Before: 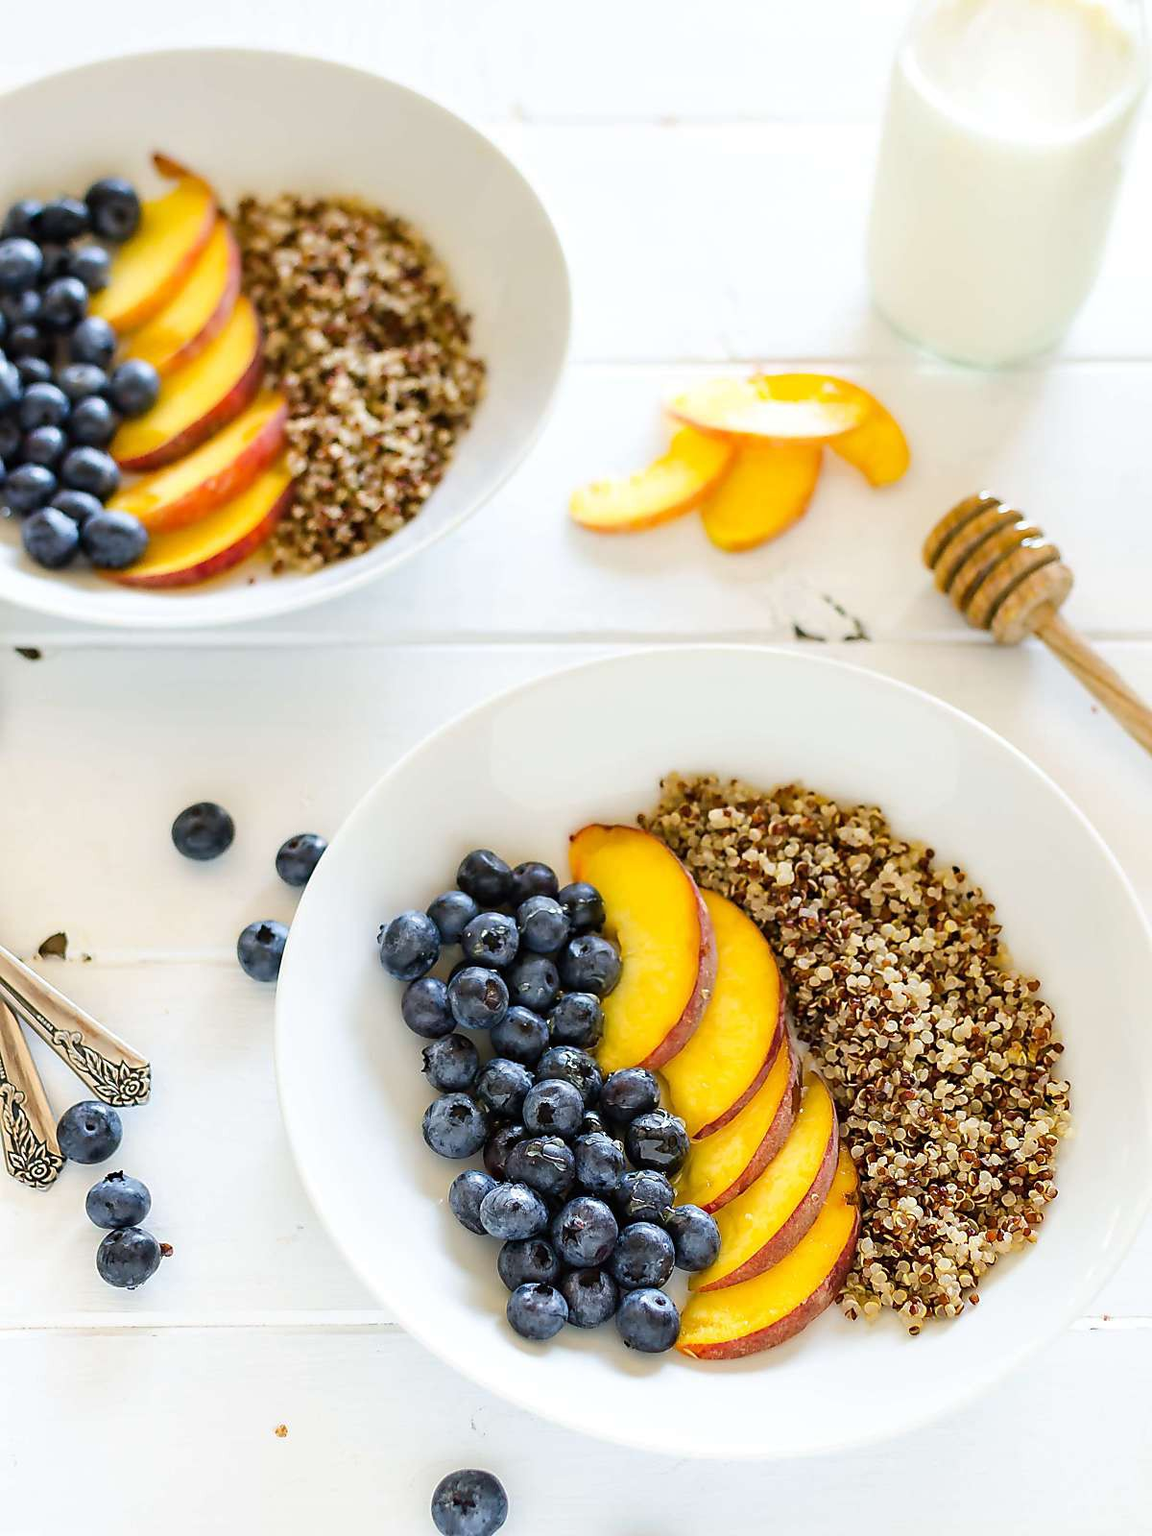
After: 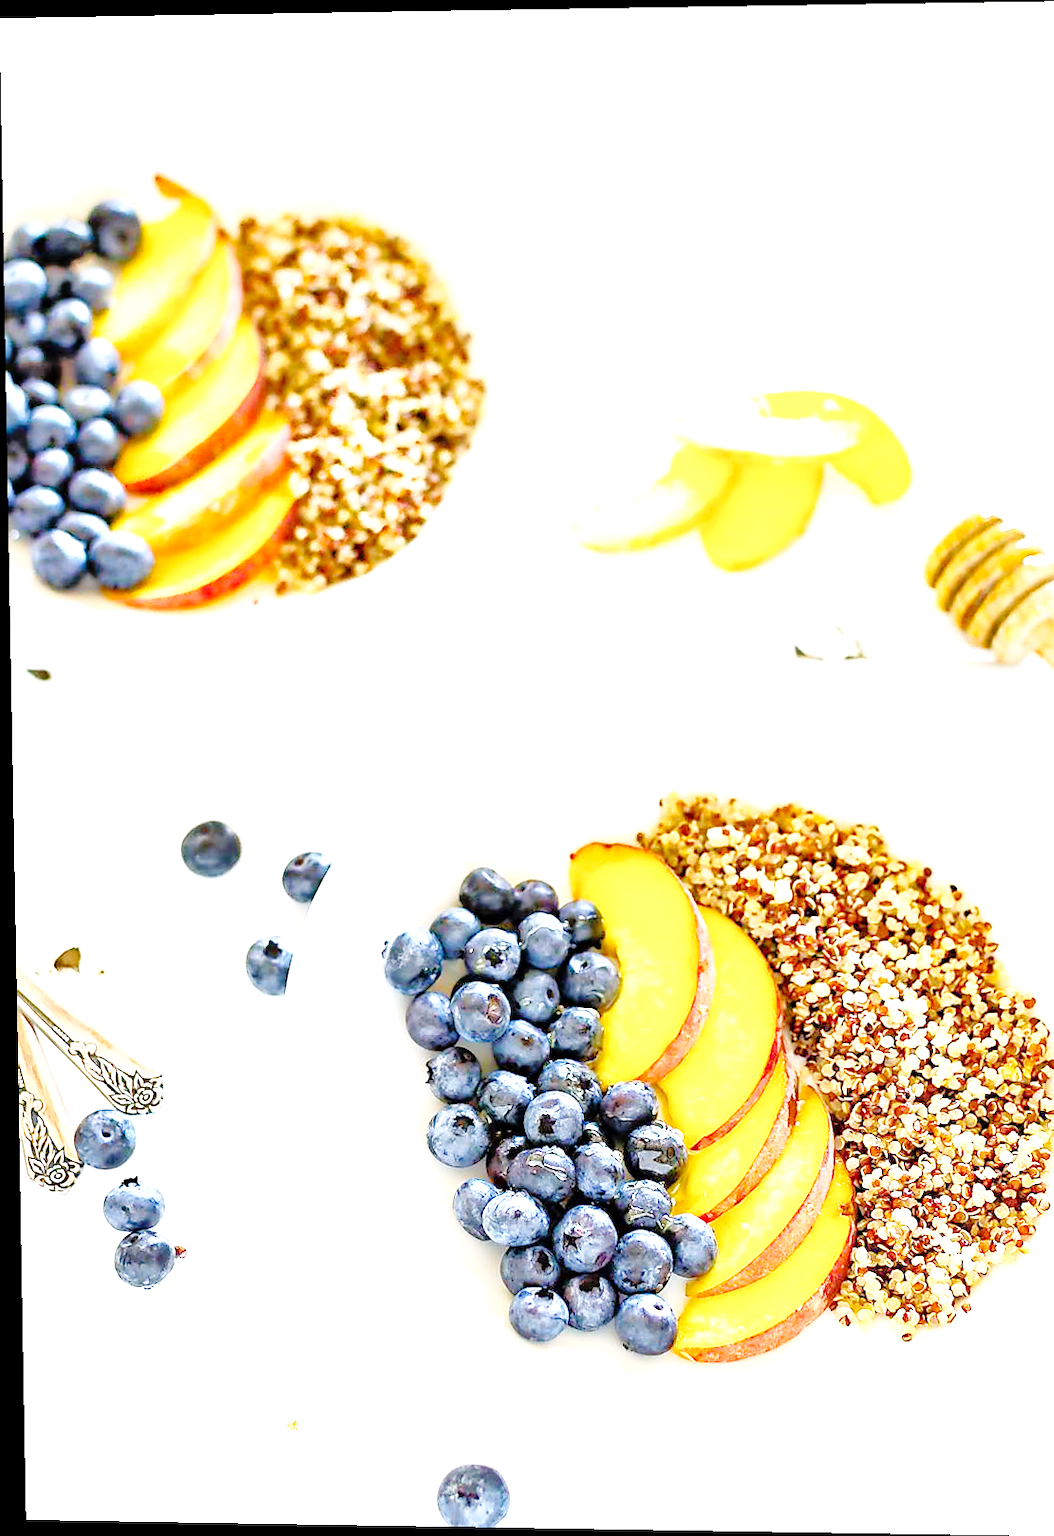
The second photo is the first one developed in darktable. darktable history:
exposure: black level correction 0.001, exposure 1.3 EV, compensate highlight preservation false
crop: right 9.509%, bottom 0.031%
base curve: curves: ch0 [(0, 0) (0.036, 0.025) (0.121, 0.166) (0.206, 0.329) (0.605, 0.79) (1, 1)], preserve colors none
tone equalizer: -7 EV 0.15 EV, -6 EV 0.6 EV, -5 EV 1.15 EV, -4 EV 1.33 EV, -3 EV 1.15 EV, -2 EV 0.6 EV, -1 EV 0.15 EV, mask exposure compensation -0.5 EV
white balance: red 1.004, blue 1.024
rotate and perspective: lens shift (vertical) 0.048, lens shift (horizontal) -0.024, automatic cropping off
color correction: highlights a* -0.137, highlights b* 0.137
